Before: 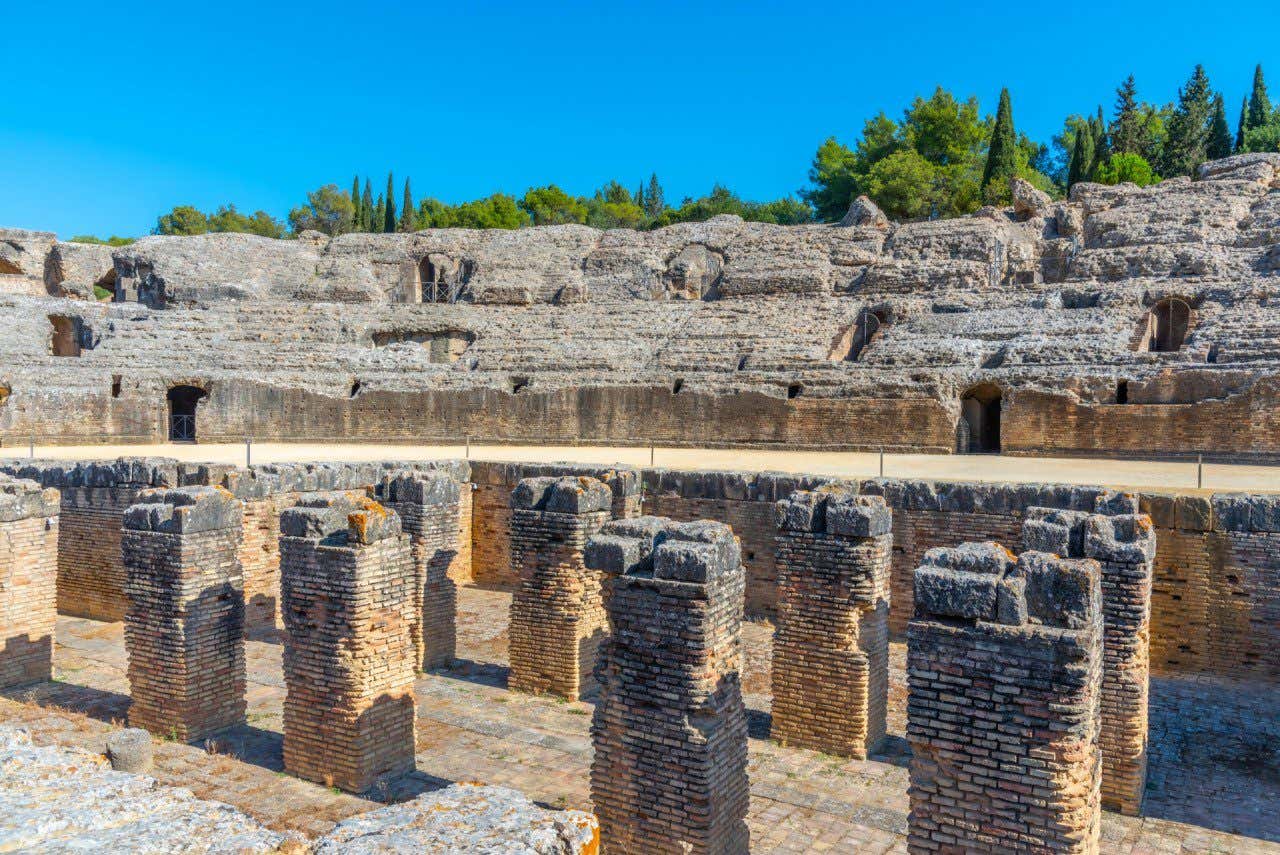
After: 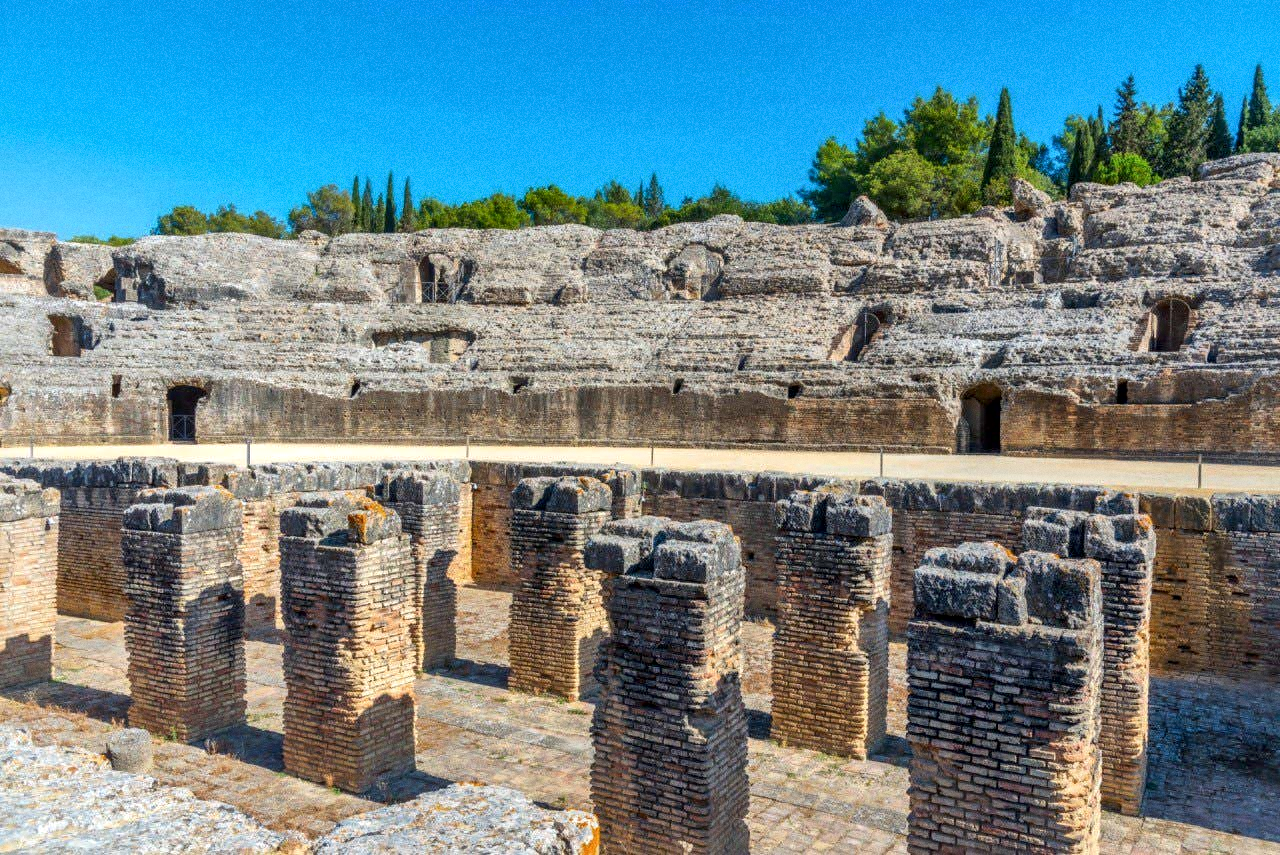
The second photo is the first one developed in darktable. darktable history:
local contrast: mode bilateral grid, contrast 20, coarseness 50, detail 150%, midtone range 0.2
grain: coarseness 0.09 ISO
